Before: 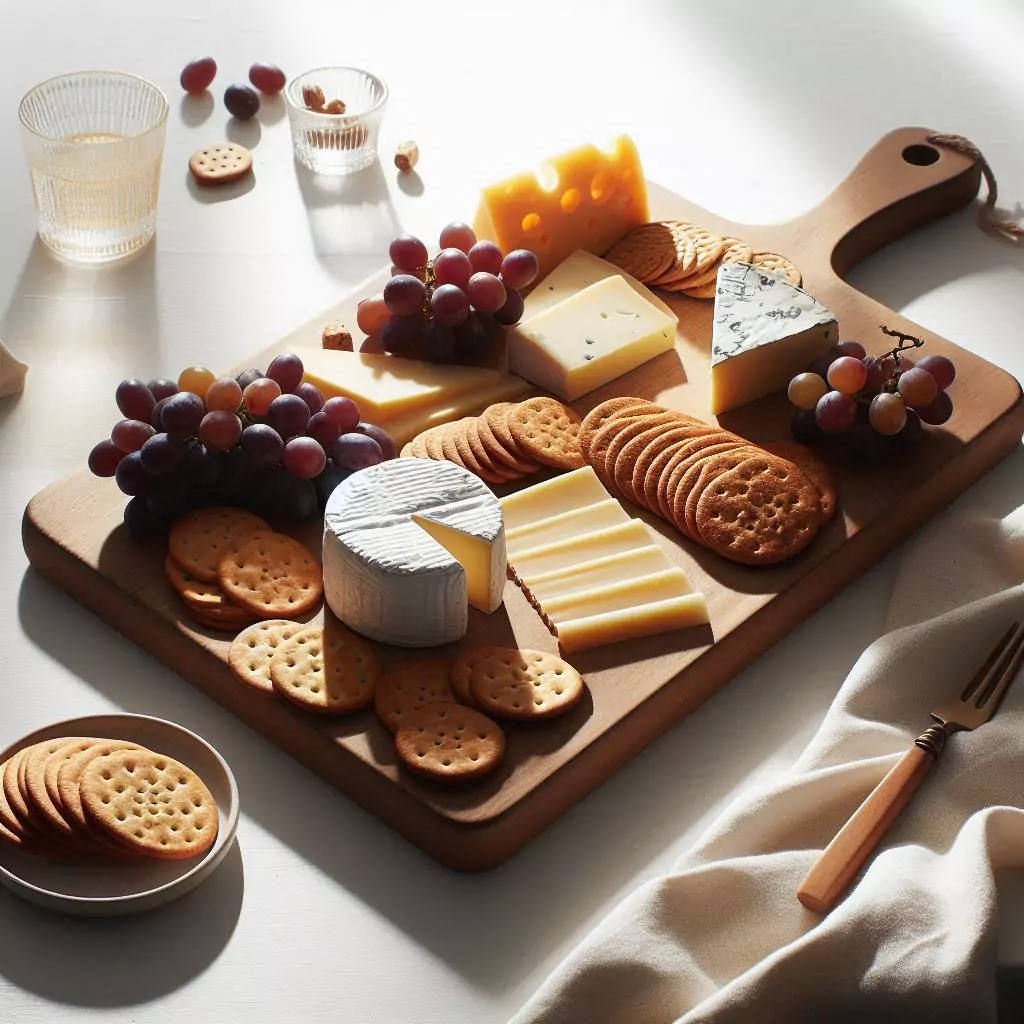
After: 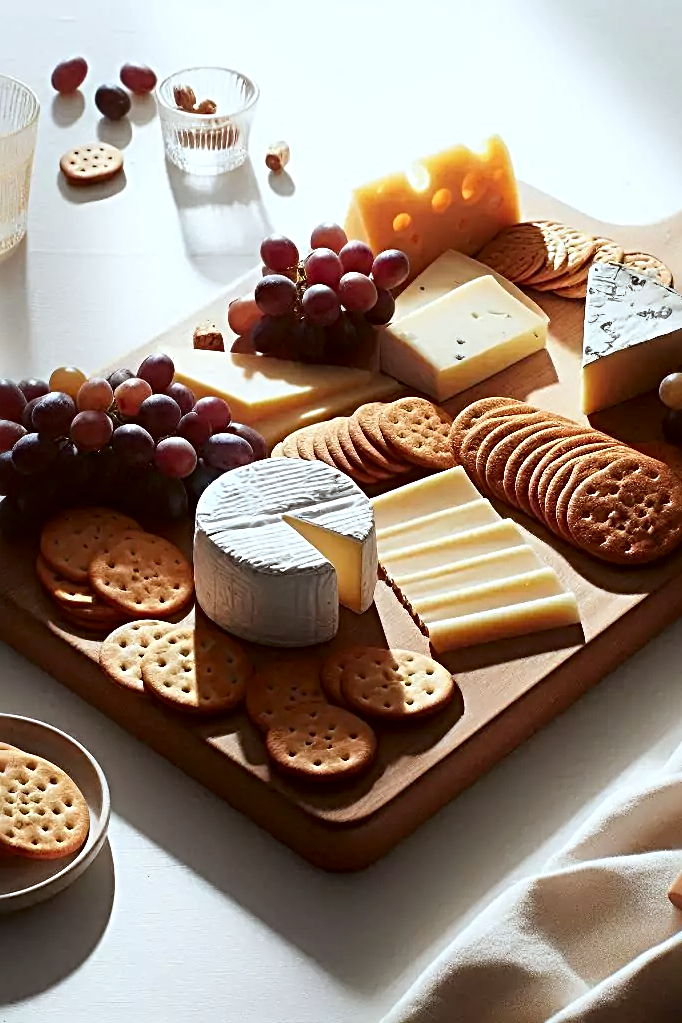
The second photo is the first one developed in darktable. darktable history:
shadows and highlights: shadows -30, highlights 30
color correction: highlights a* -3.28, highlights b* -6.24, shadows a* 3.1, shadows b* 5.19
local contrast: mode bilateral grid, contrast 20, coarseness 50, detail 120%, midtone range 0.2
sharpen: radius 4
crop and rotate: left 12.648%, right 20.685%
